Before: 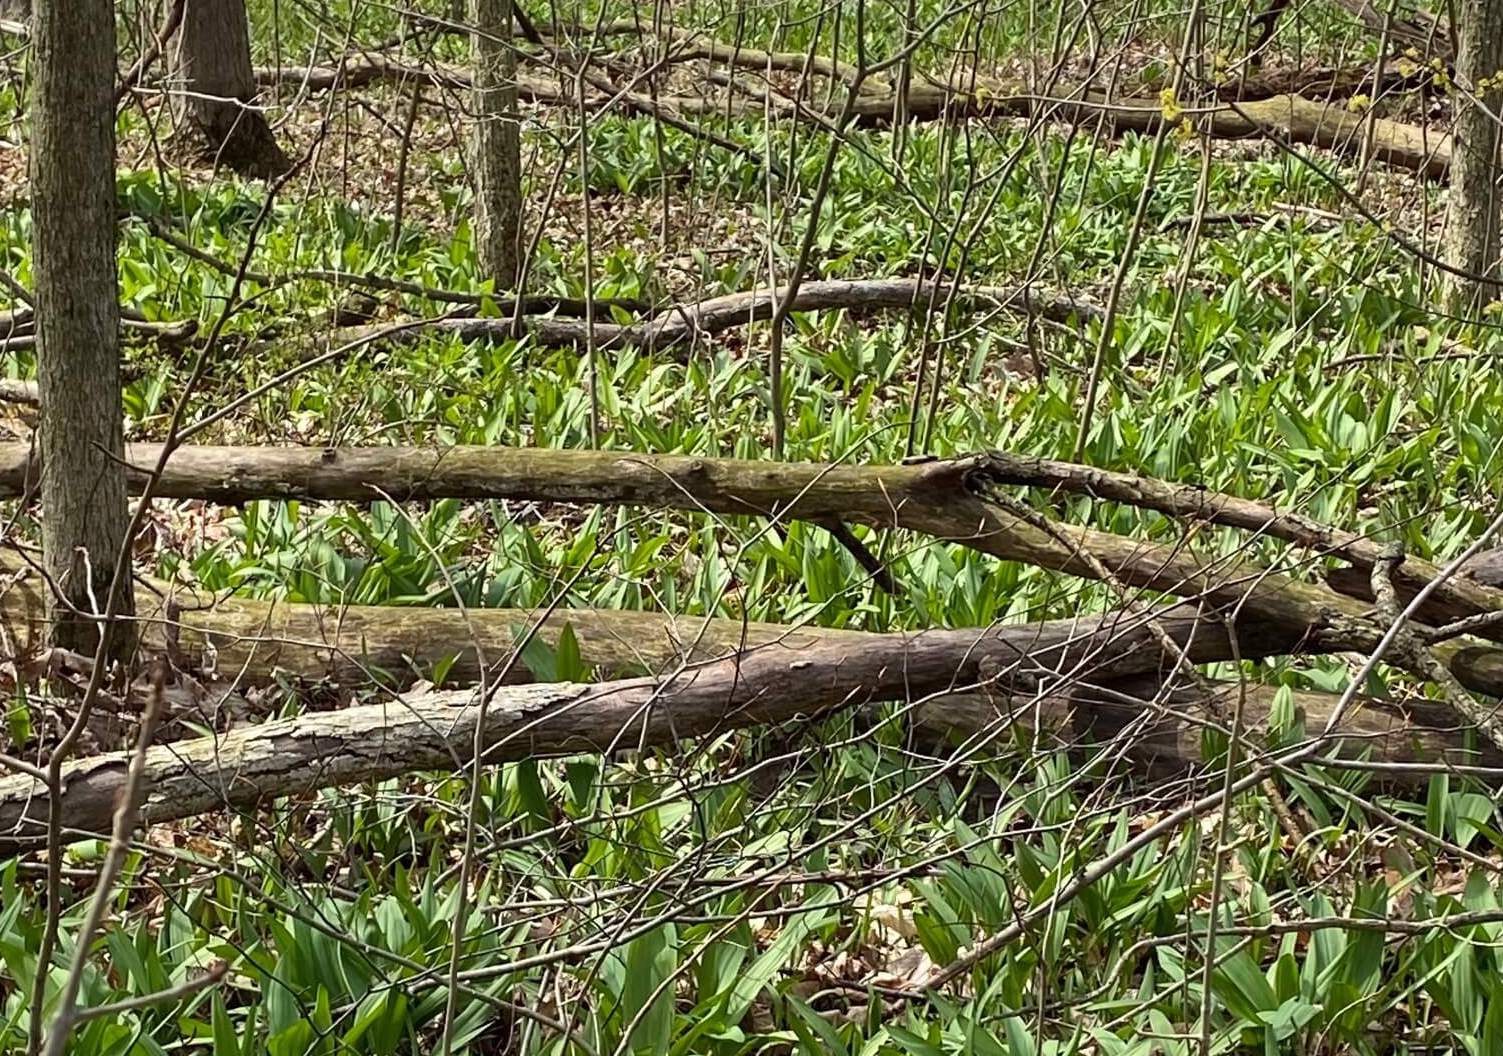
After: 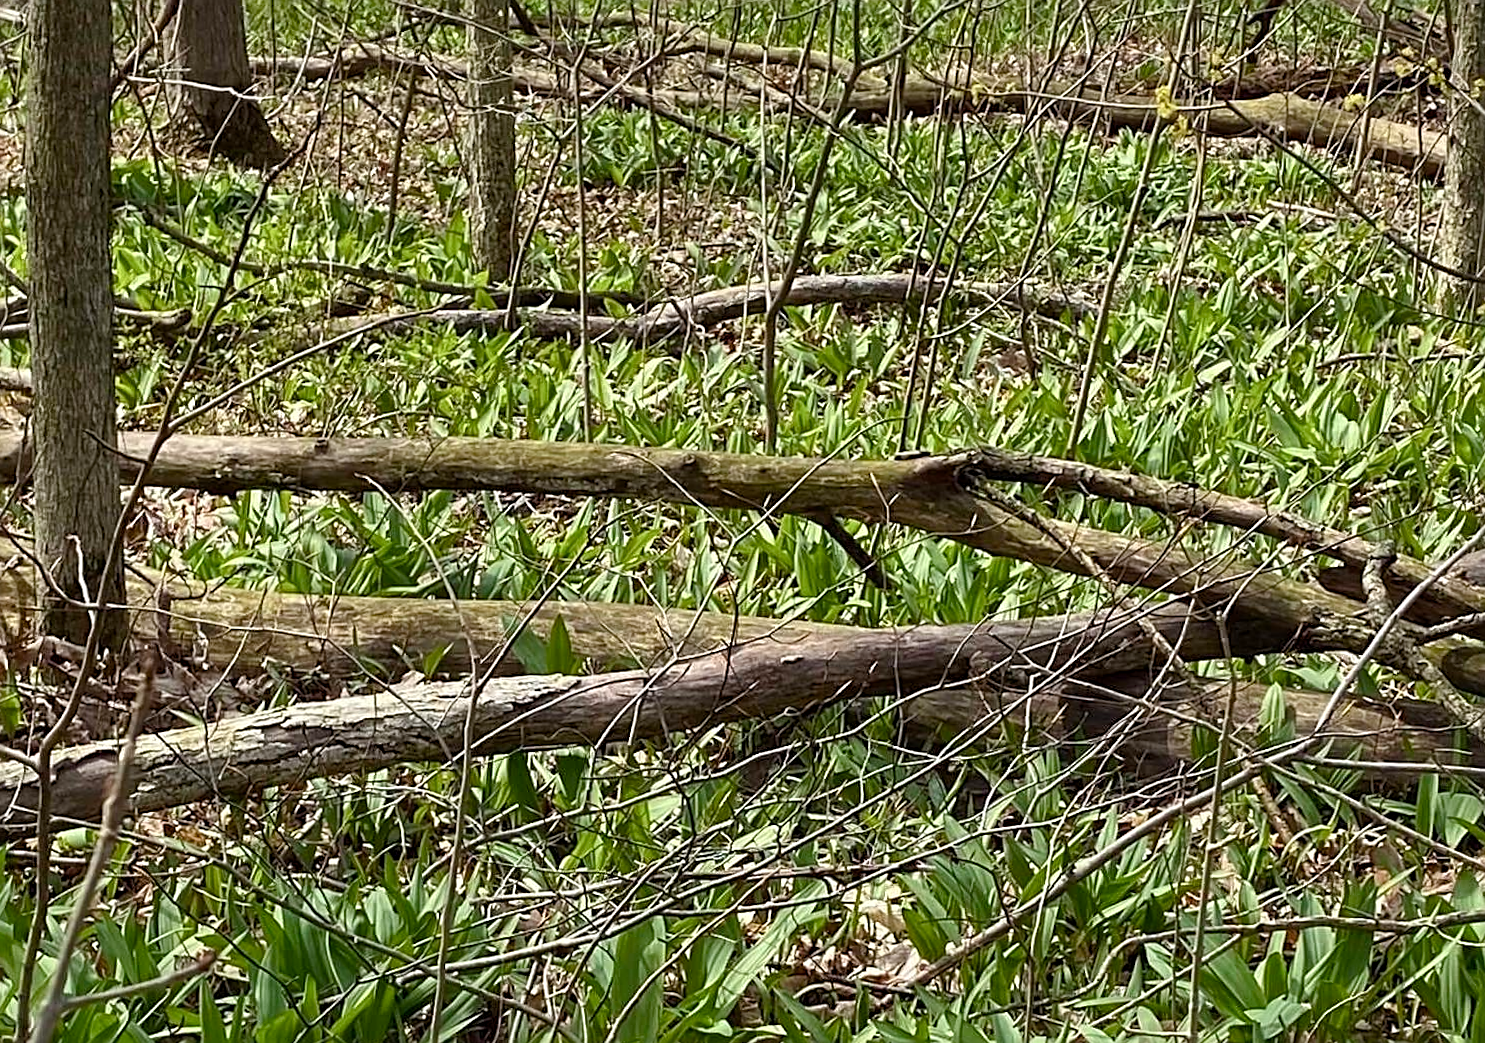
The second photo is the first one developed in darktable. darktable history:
sharpen: on, module defaults
color balance rgb: perceptual saturation grading › global saturation 0.713%, perceptual saturation grading › highlights -16.064%, perceptual saturation grading › shadows 24.868%, global vibrance 9.181%
crop and rotate: angle -0.482°
local contrast: mode bilateral grid, contrast 15, coarseness 35, detail 105%, midtone range 0.2
